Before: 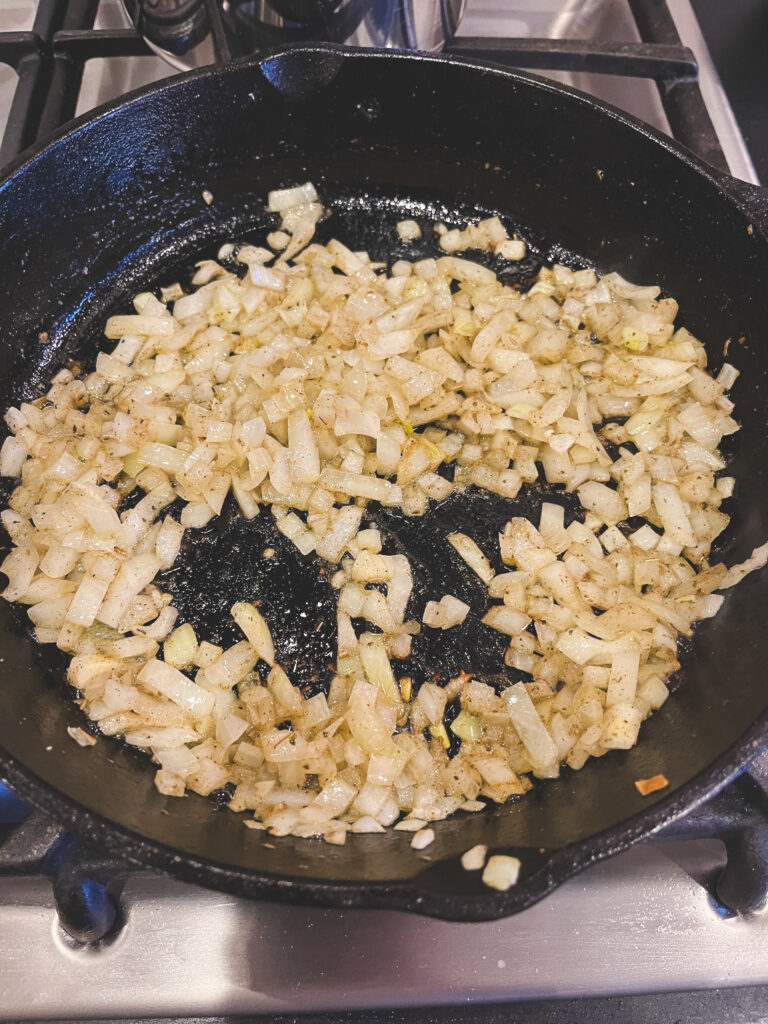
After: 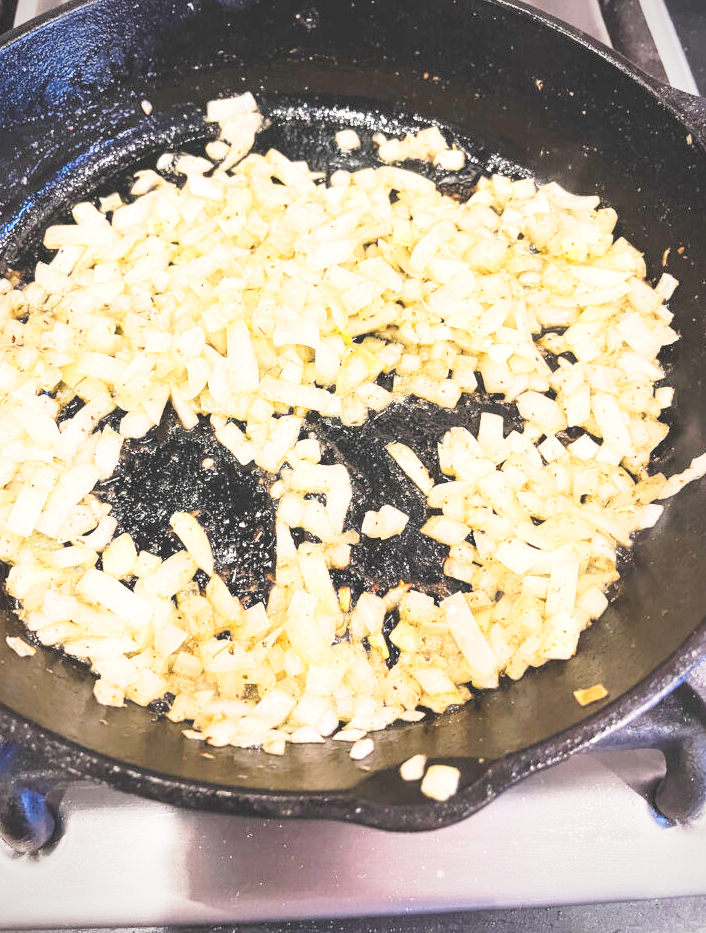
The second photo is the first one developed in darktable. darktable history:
base curve: curves: ch0 [(0, 0) (0.028, 0.03) (0.121, 0.232) (0.46, 0.748) (0.859, 0.968) (1, 1)], preserve colors none
exposure: black level correction 0.001, exposure 0.957 EV, compensate highlight preservation false
crop and rotate: left 7.961%, top 8.795%
vignetting: fall-off radius 94.08%, brightness -0.587, saturation -0.126, unbound false
tone equalizer: -8 EV -0.001 EV, -7 EV 0.005 EV, -6 EV -0.025 EV, -5 EV 0.016 EV, -4 EV -0.025 EV, -3 EV 0.025 EV, -2 EV -0.058 EV, -1 EV -0.283 EV, +0 EV -0.562 EV, edges refinement/feathering 500, mask exposure compensation -1.57 EV, preserve details no
